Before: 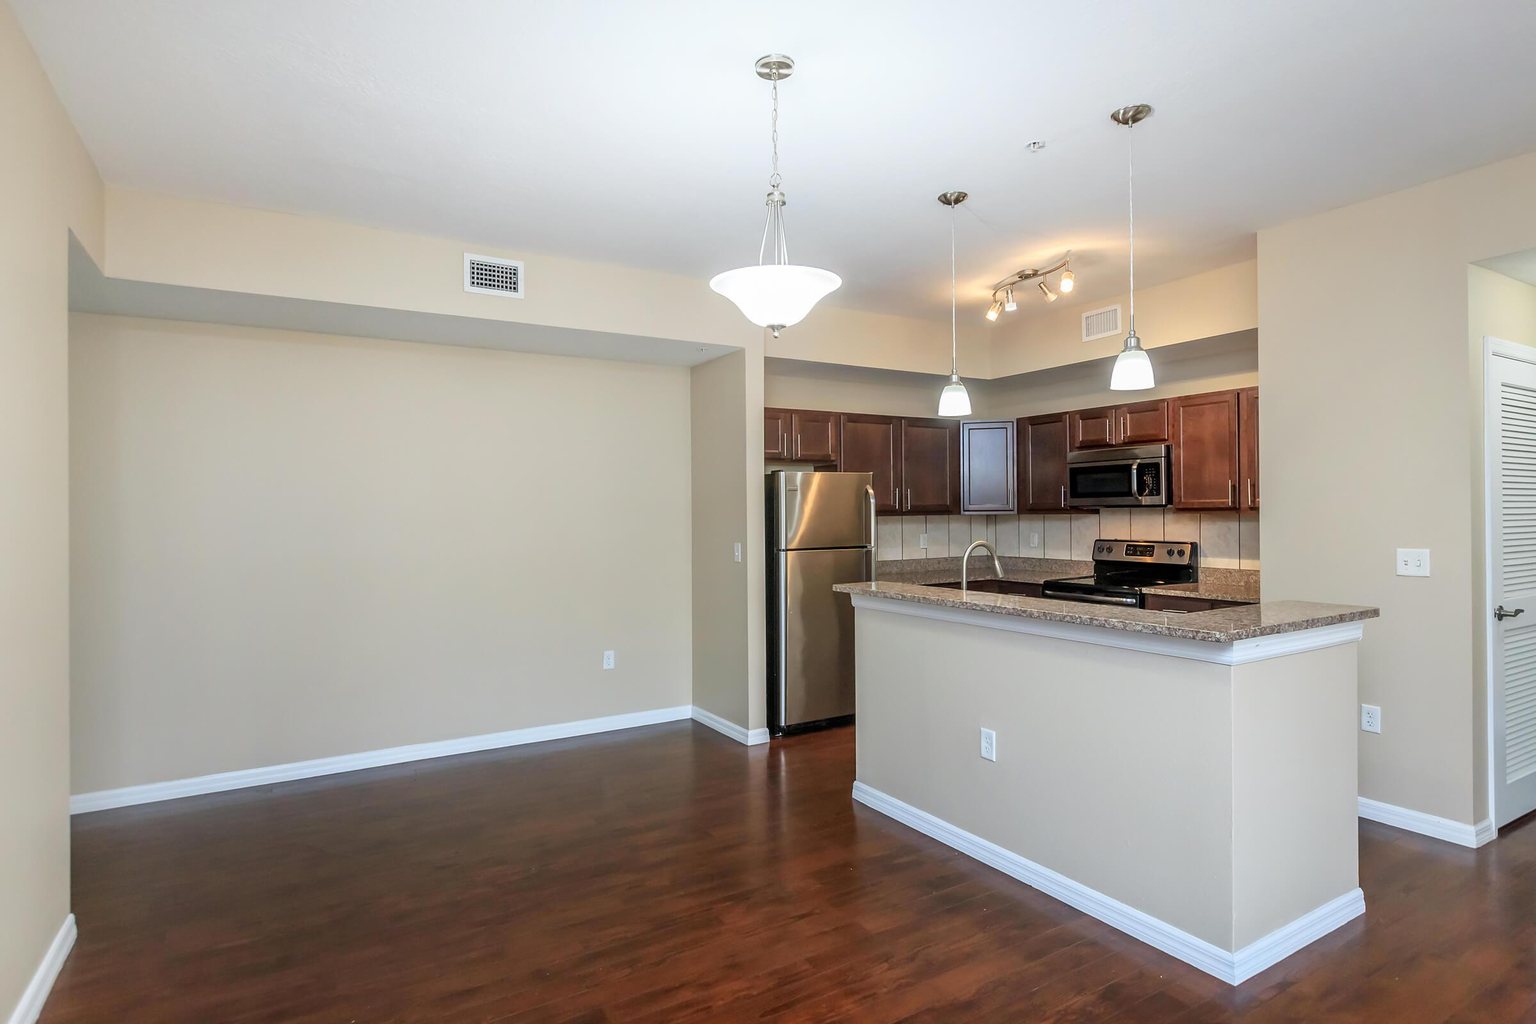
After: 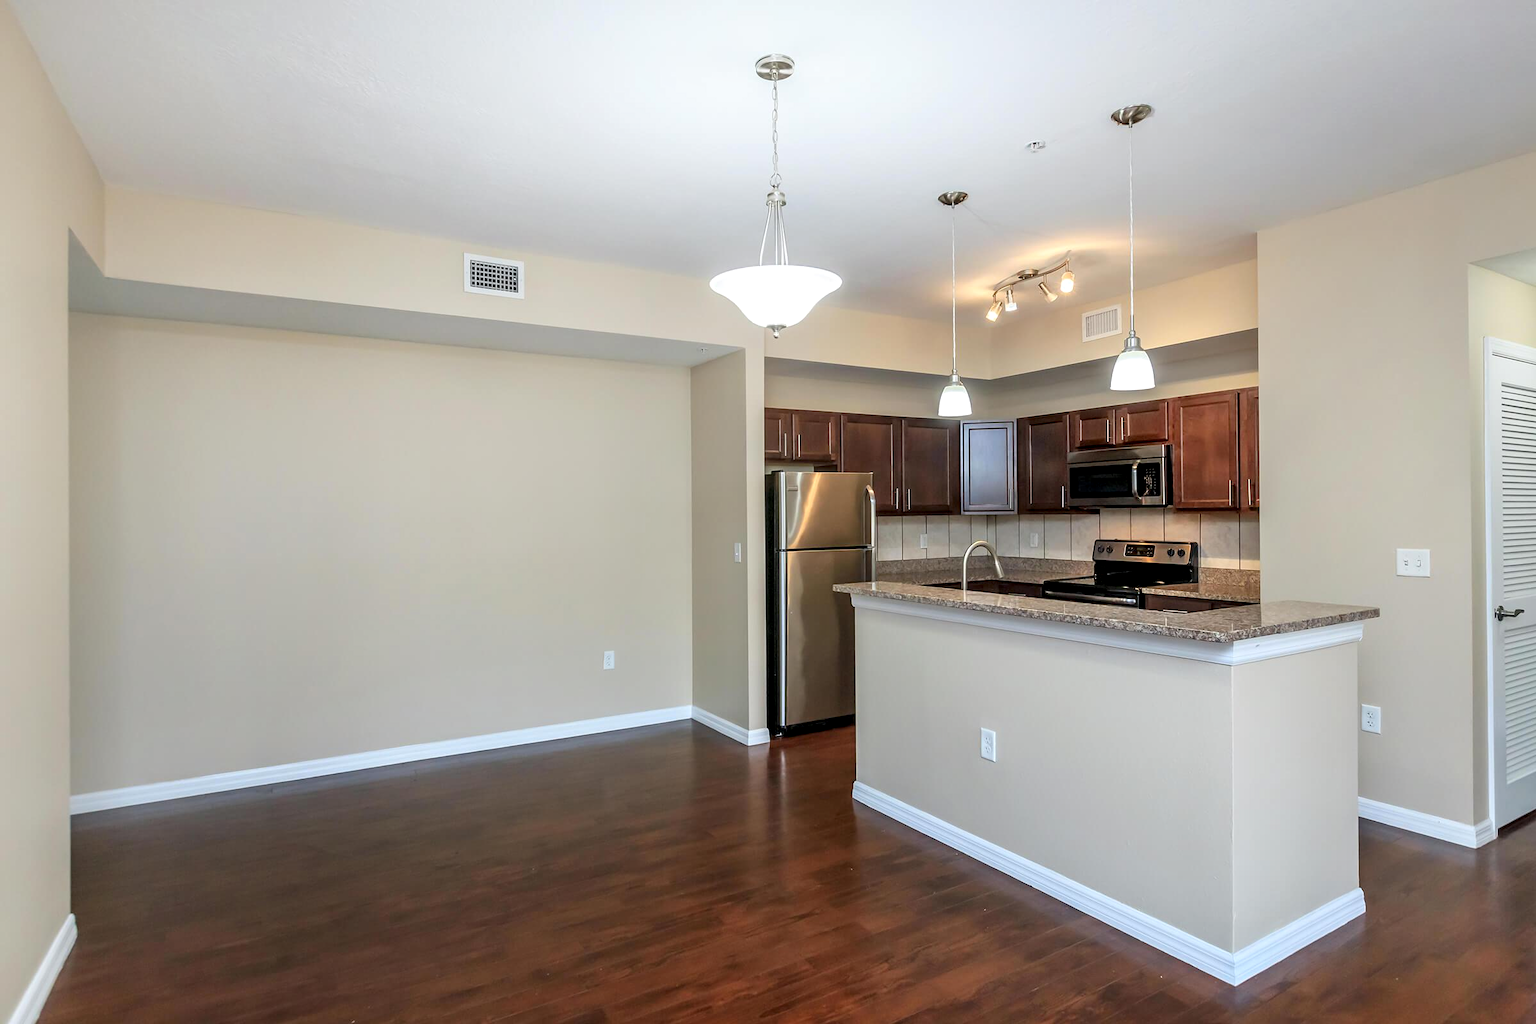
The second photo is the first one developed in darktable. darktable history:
contrast equalizer: y [[0.6 ×6], [0.55 ×6], [0 ×6], [0 ×6], [0 ×6]], mix 0.308
